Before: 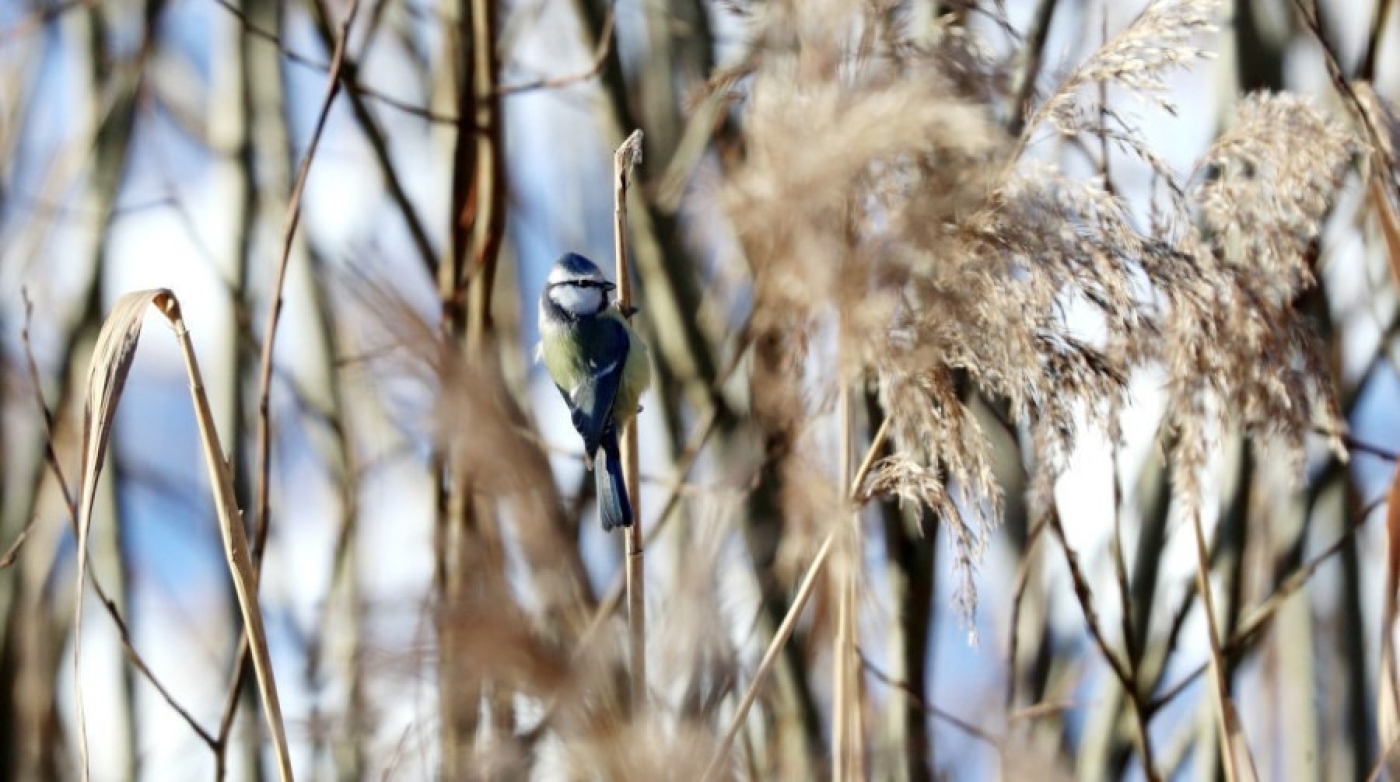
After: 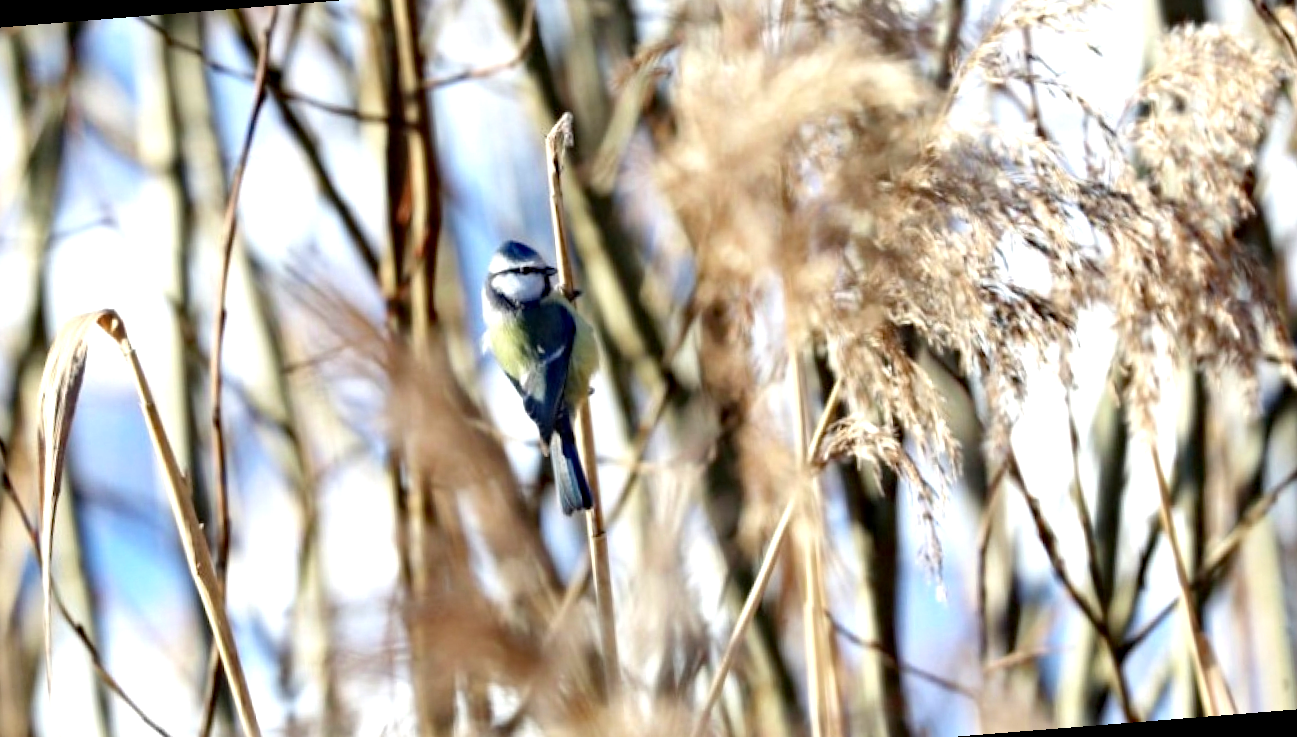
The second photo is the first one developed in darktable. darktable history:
haze removal: compatibility mode true, adaptive false
rotate and perspective: rotation -4.57°, crop left 0.054, crop right 0.944, crop top 0.087, crop bottom 0.914
exposure: exposure 0.648 EV, compensate highlight preservation false
